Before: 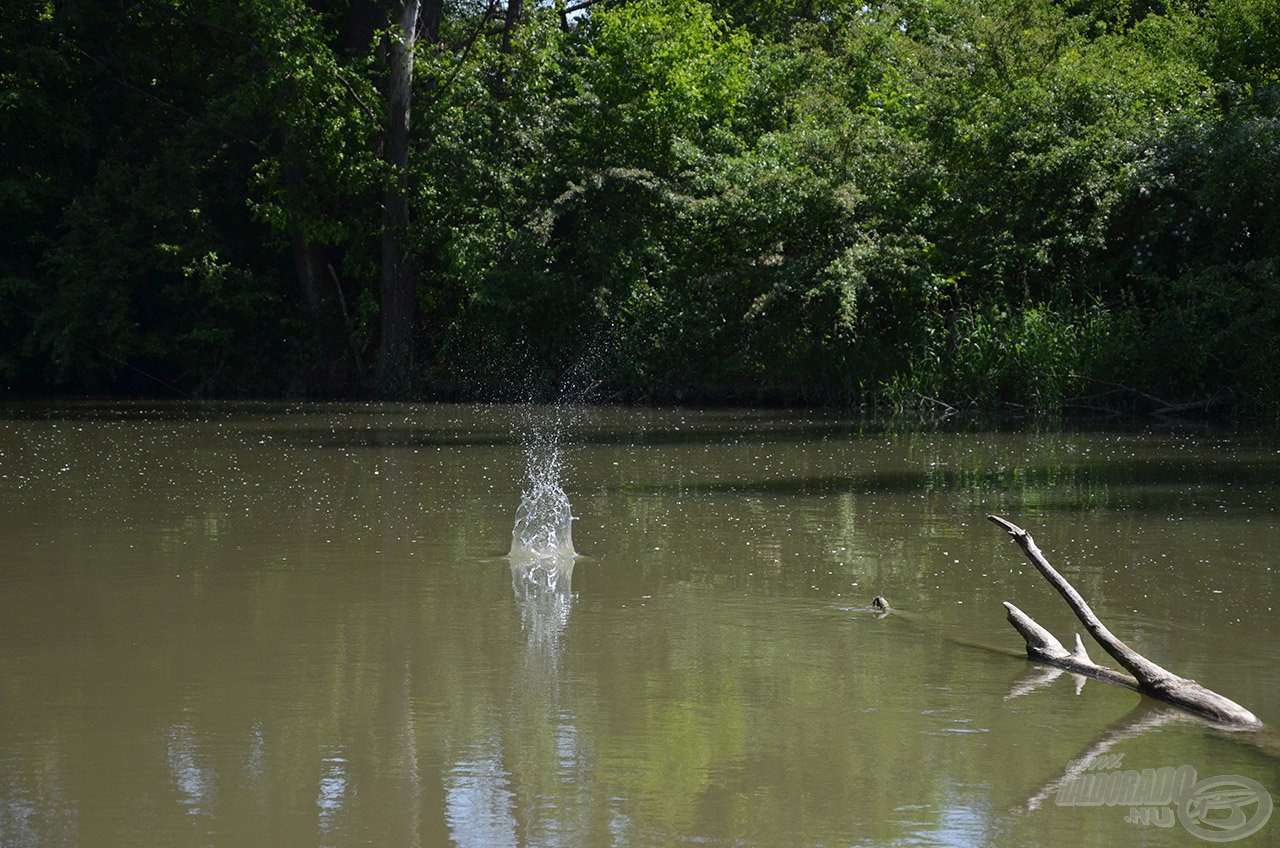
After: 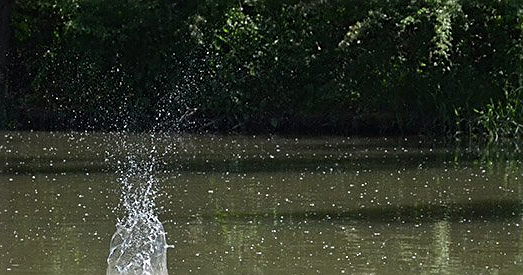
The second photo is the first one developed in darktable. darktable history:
crop: left 31.647%, top 32.153%, right 27.477%, bottom 35.406%
sharpen: on, module defaults
